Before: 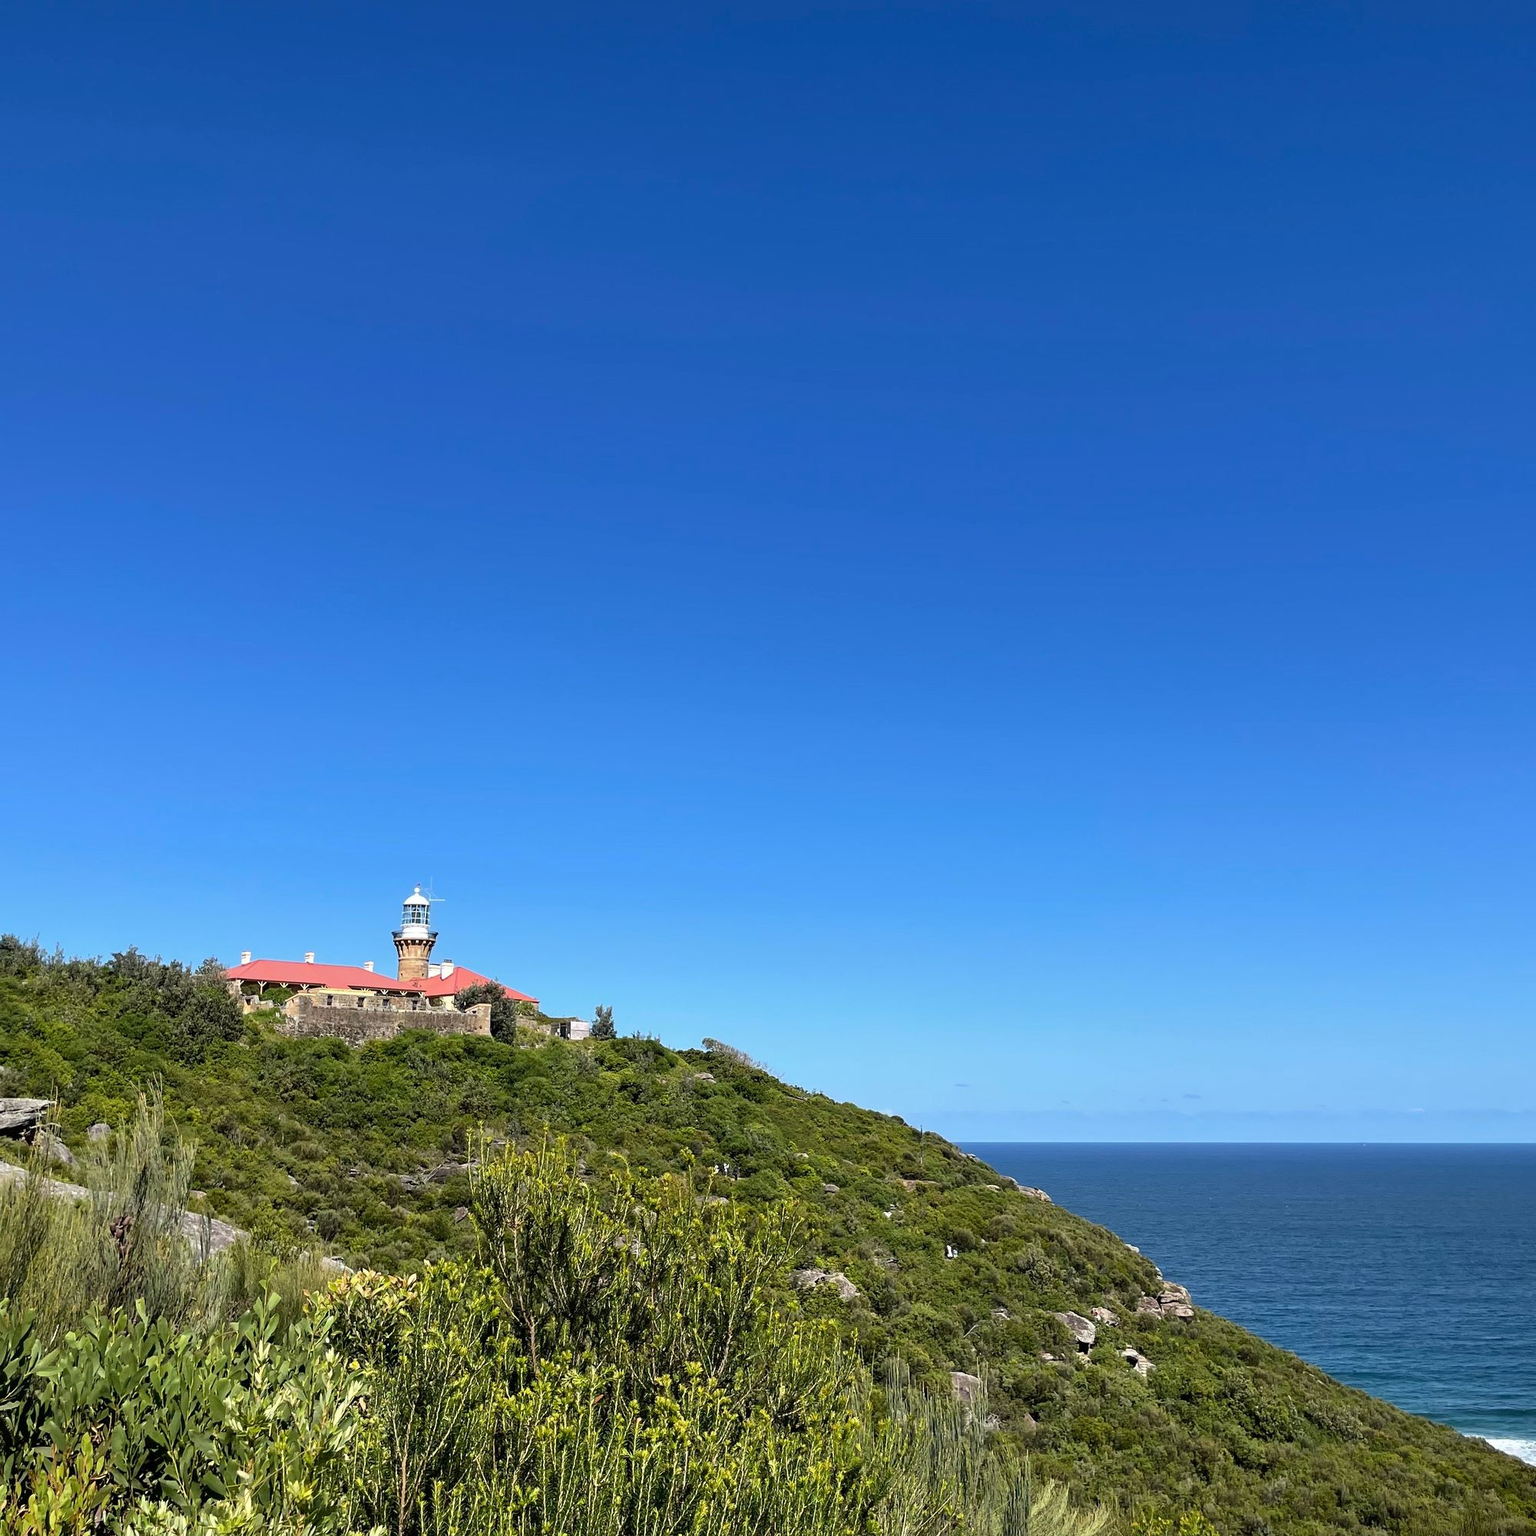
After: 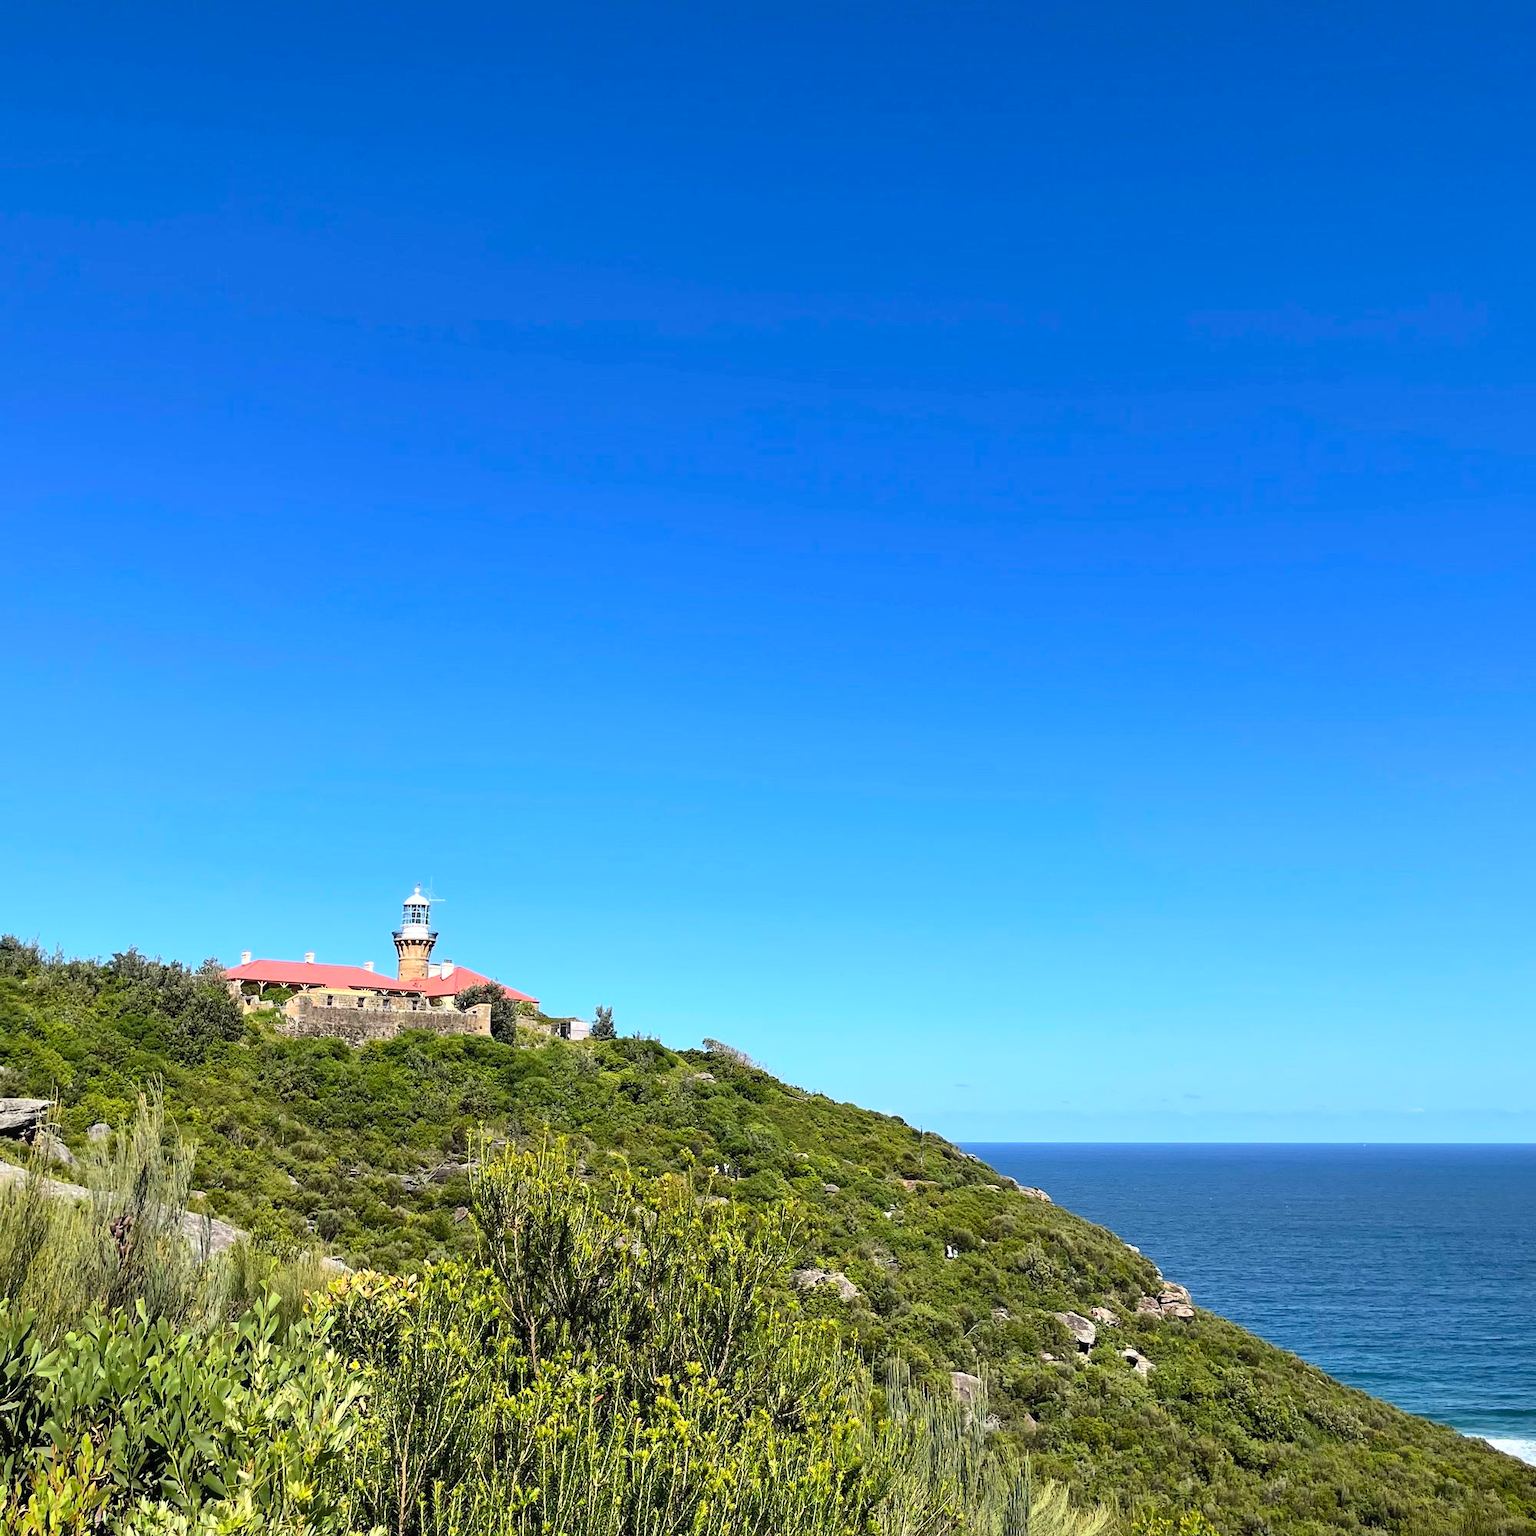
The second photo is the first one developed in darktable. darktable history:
contrast brightness saturation: contrast 0.197, brightness 0.166, saturation 0.219
